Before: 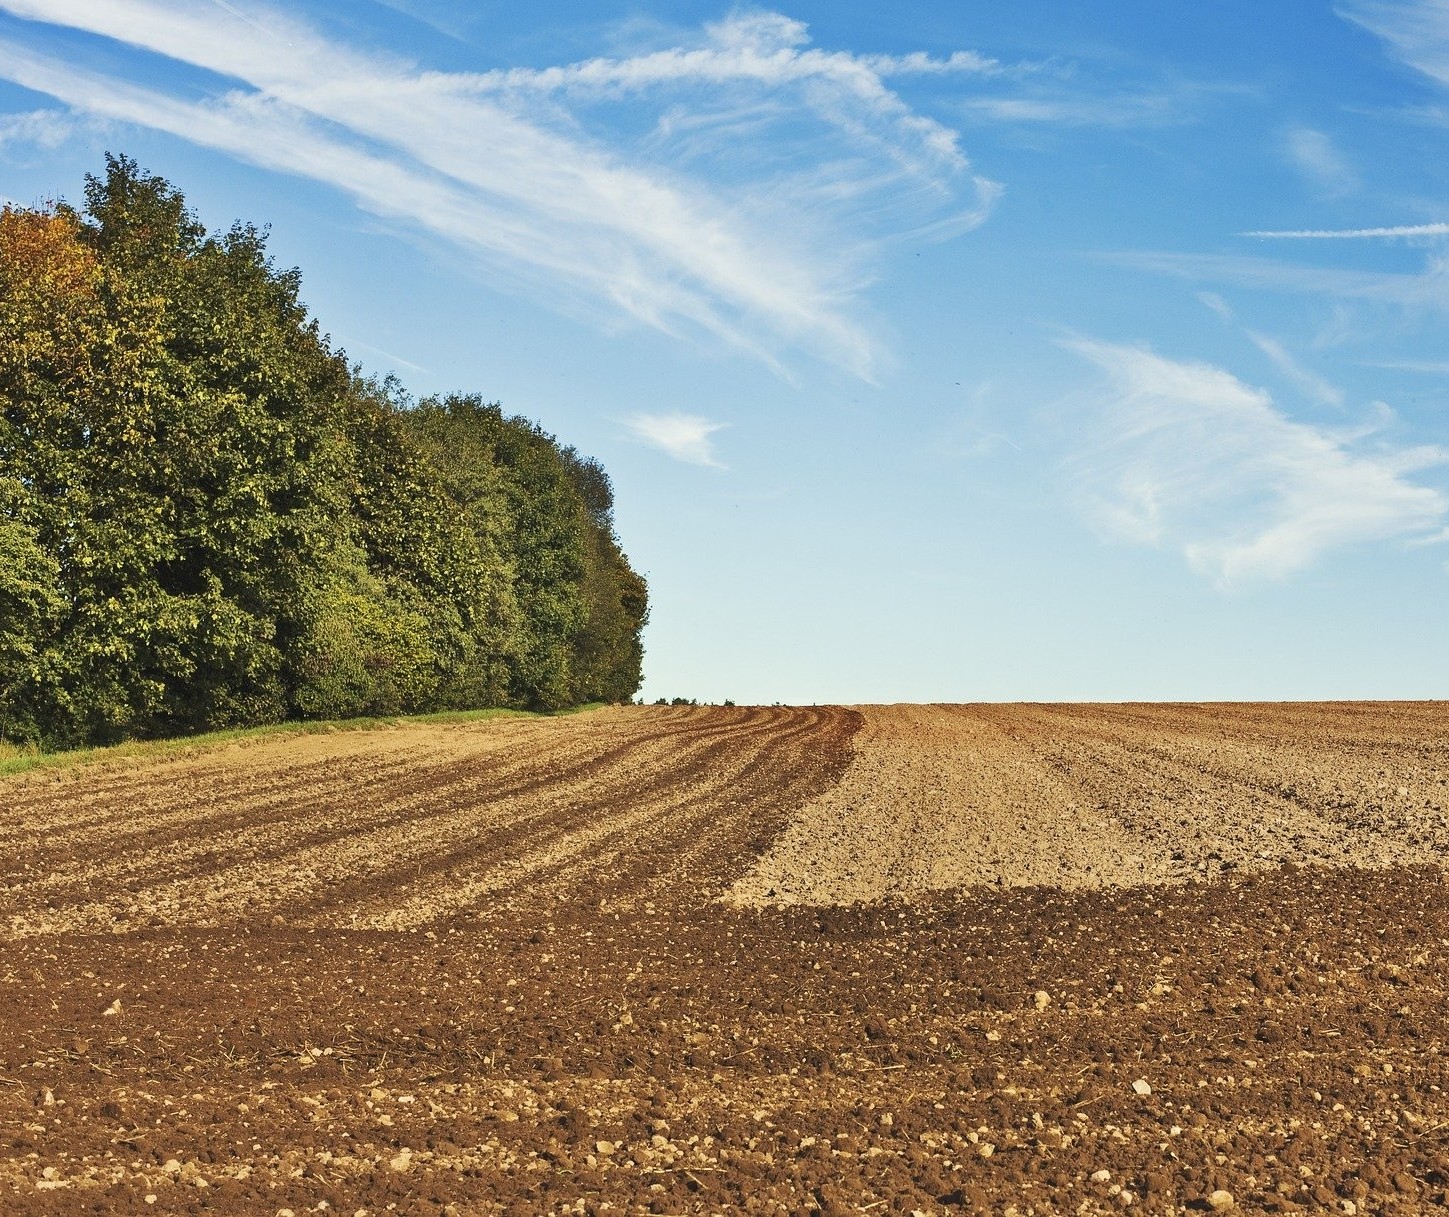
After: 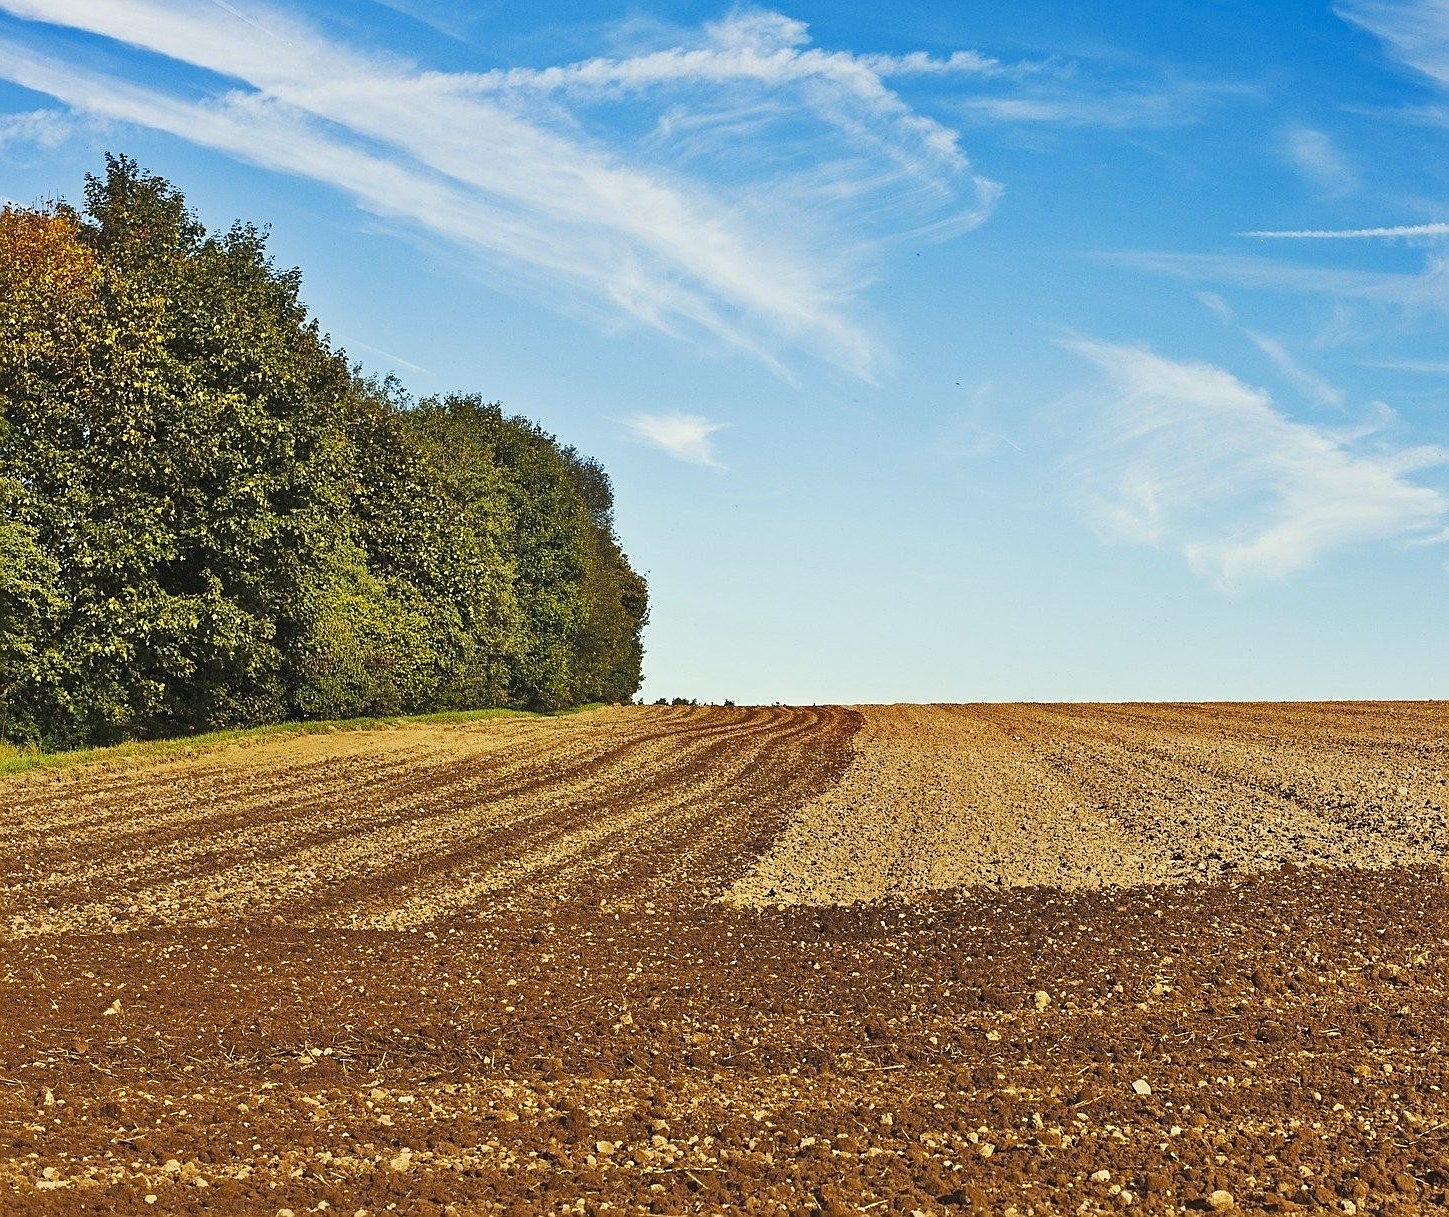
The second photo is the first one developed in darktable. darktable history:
color balance rgb: linear chroma grading › shadows -8%, linear chroma grading › global chroma 10%, perceptual saturation grading › global saturation 2%, perceptual saturation grading › highlights -2%, perceptual saturation grading › mid-tones 4%, perceptual saturation grading › shadows 8%, perceptual brilliance grading › global brilliance 2%, perceptual brilliance grading › highlights -4%, global vibrance 16%, saturation formula JzAzBz (2021)
sharpen: on, module defaults
